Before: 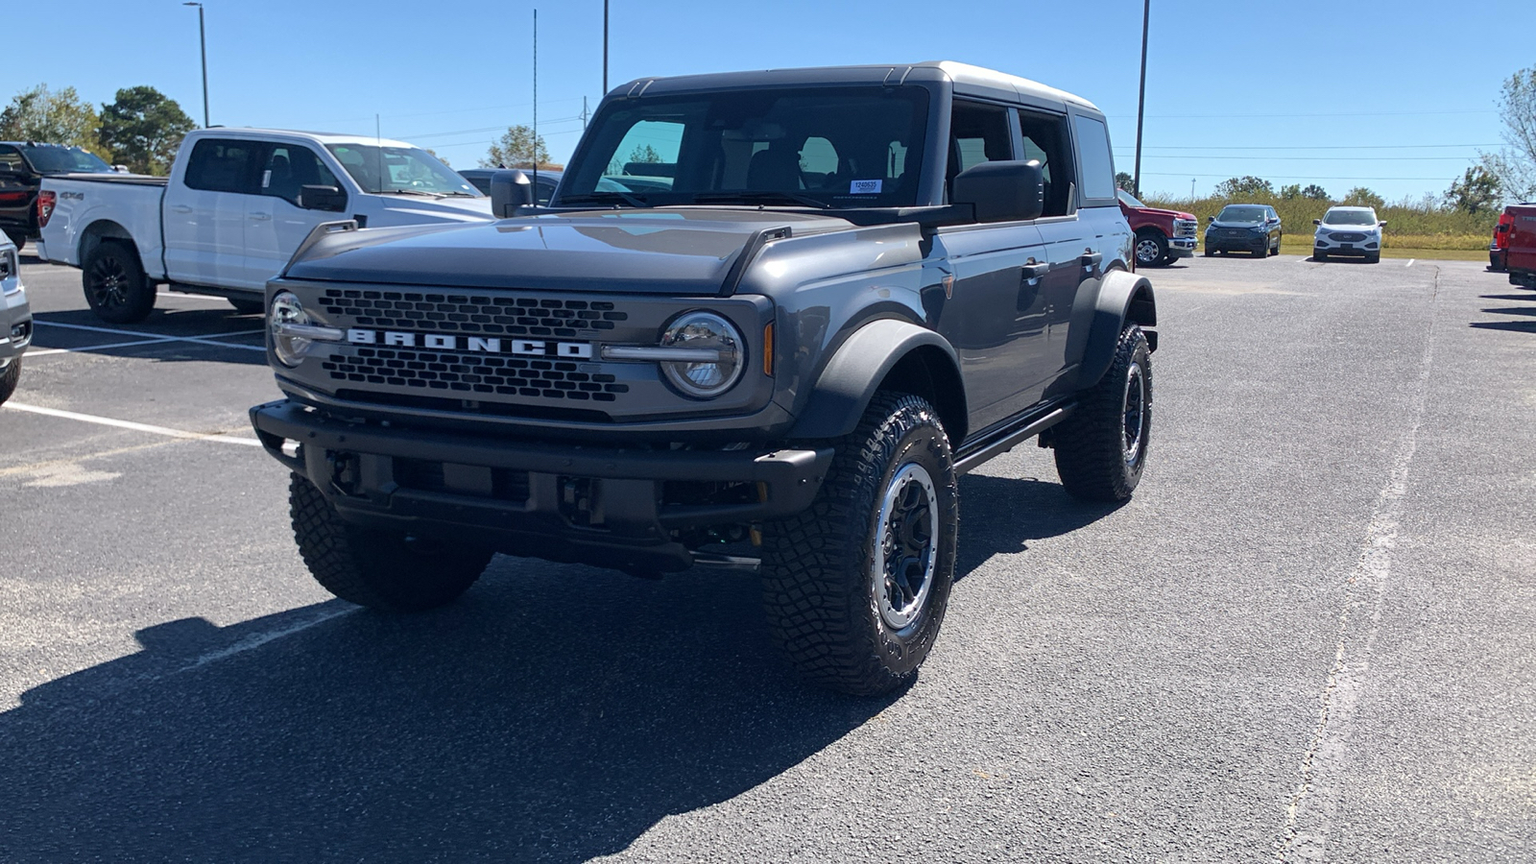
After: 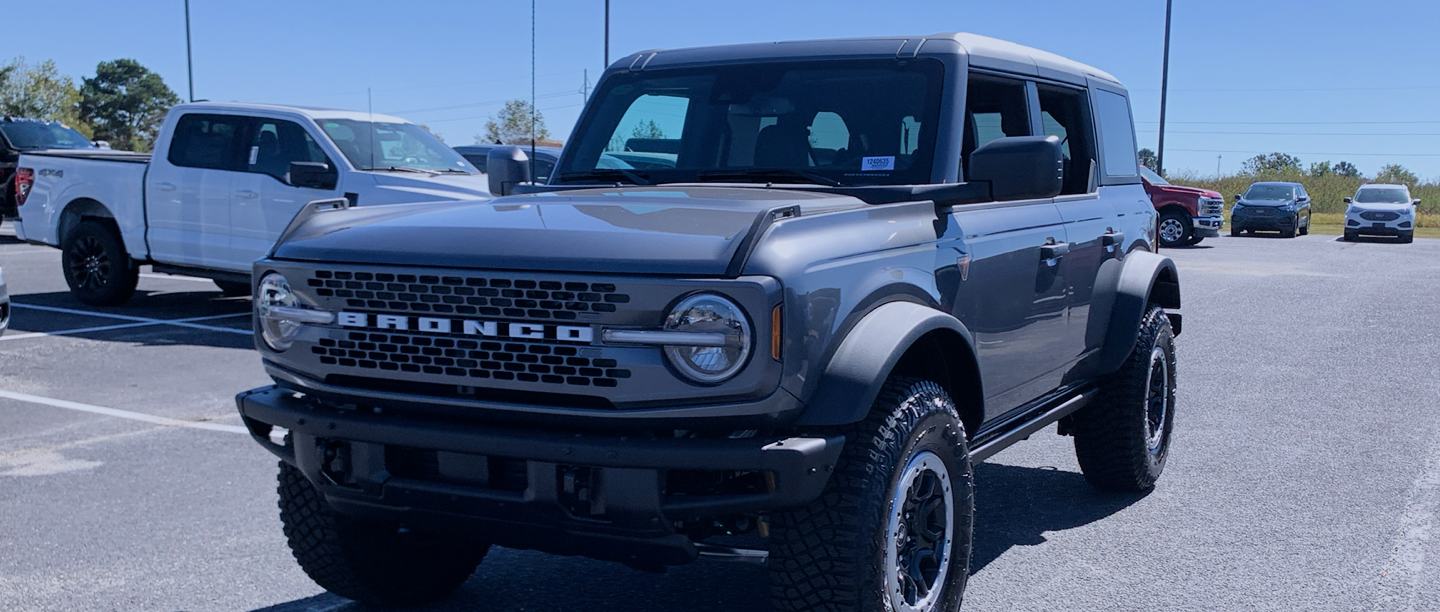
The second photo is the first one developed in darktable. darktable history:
color calibration: illuminant as shot in camera, x 0.37, y 0.382, temperature 4313.32 K
filmic rgb: hardness 4.17
crop: left 1.509%, top 3.452%, right 7.696%, bottom 28.452%
